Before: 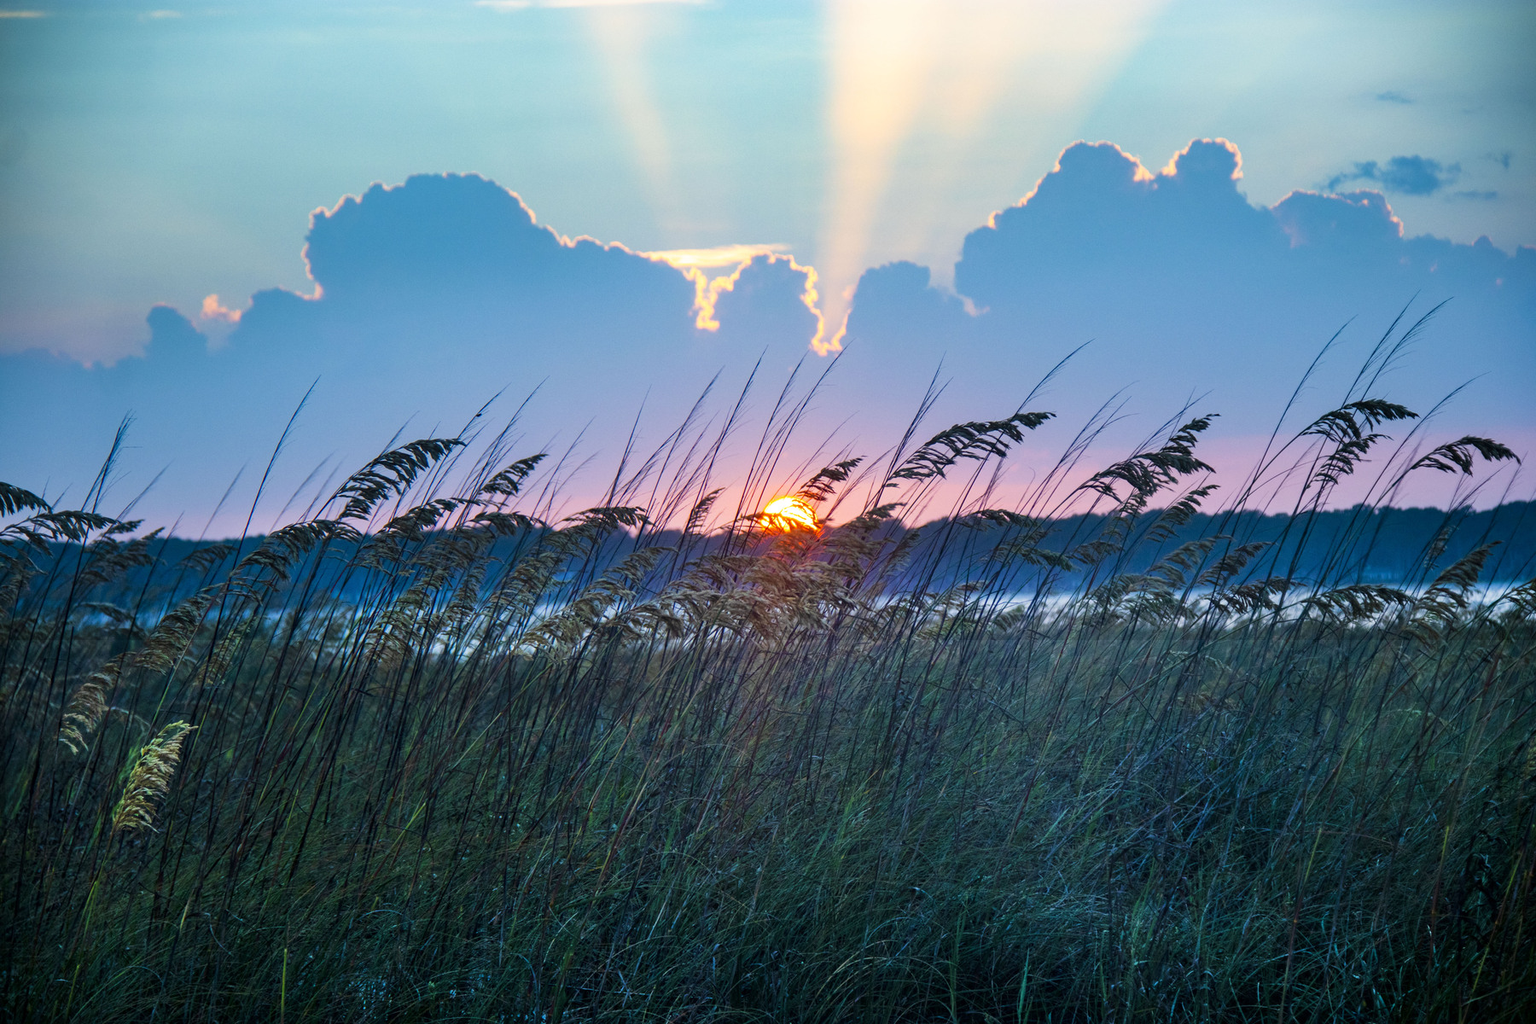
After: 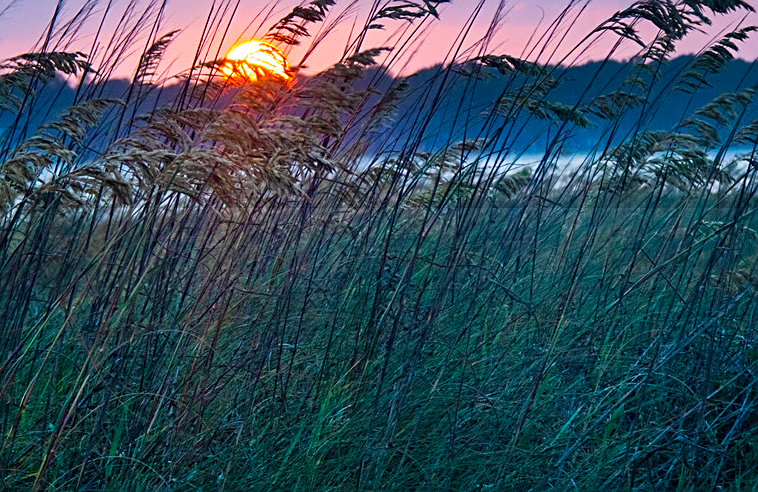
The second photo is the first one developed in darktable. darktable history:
exposure: compensate highlight preservation false
sharpen: on, module defaults
crop: left 37.221%, top 45.169%, right 20.63%, bottom 13.777%
haze removal: on, module defaults
